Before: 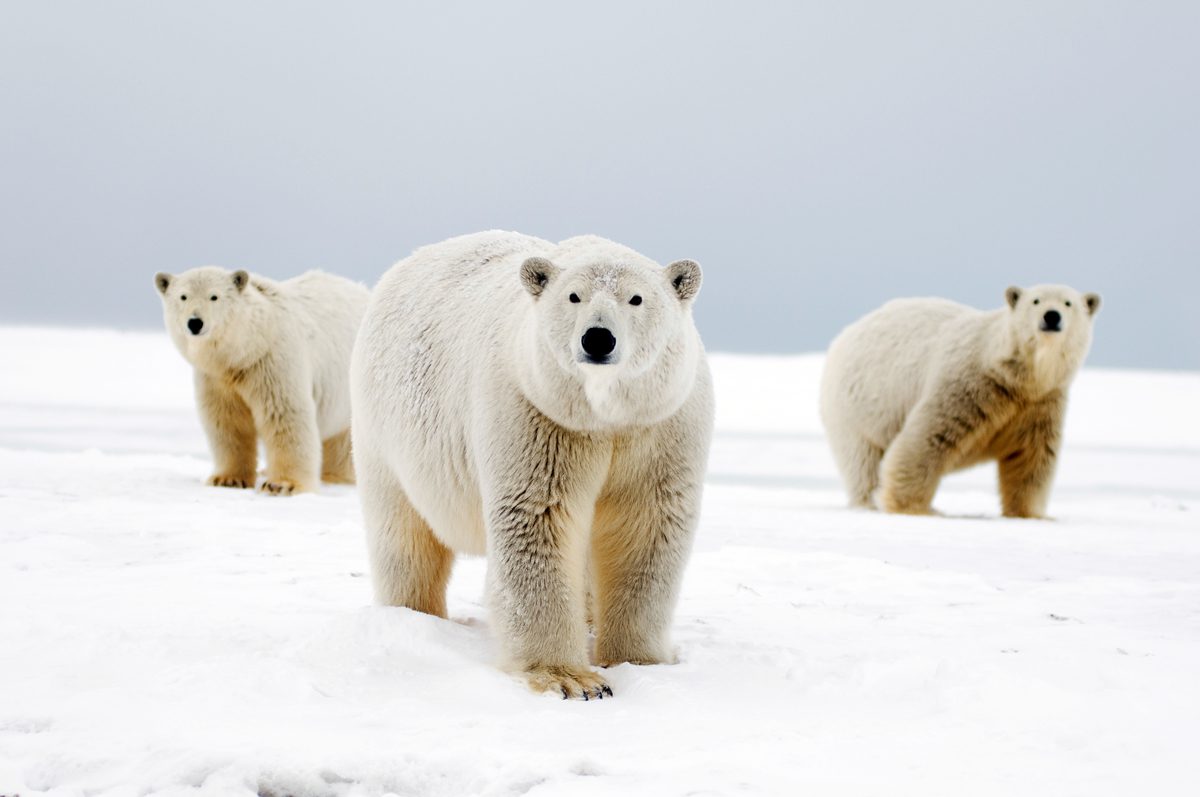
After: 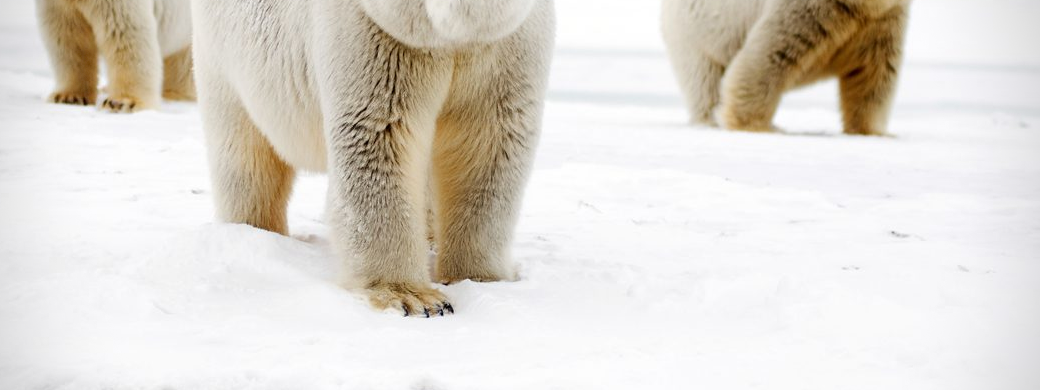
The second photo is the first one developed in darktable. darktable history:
crop and rotate: left 13.306%, top 48.129%, bottom 2.928%
vignetting: dithering 8-bit output, unbound false
